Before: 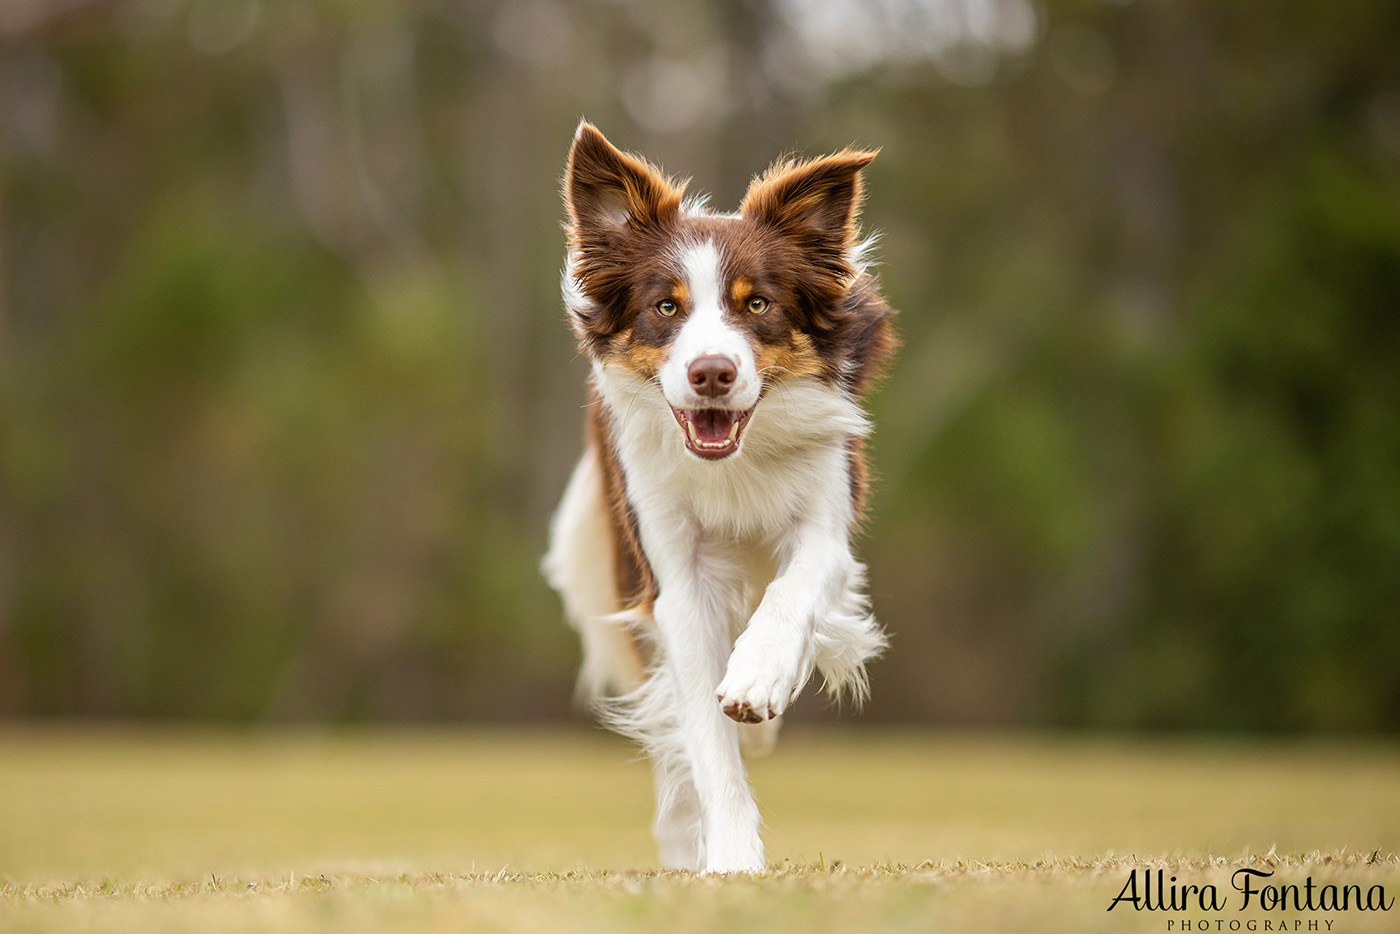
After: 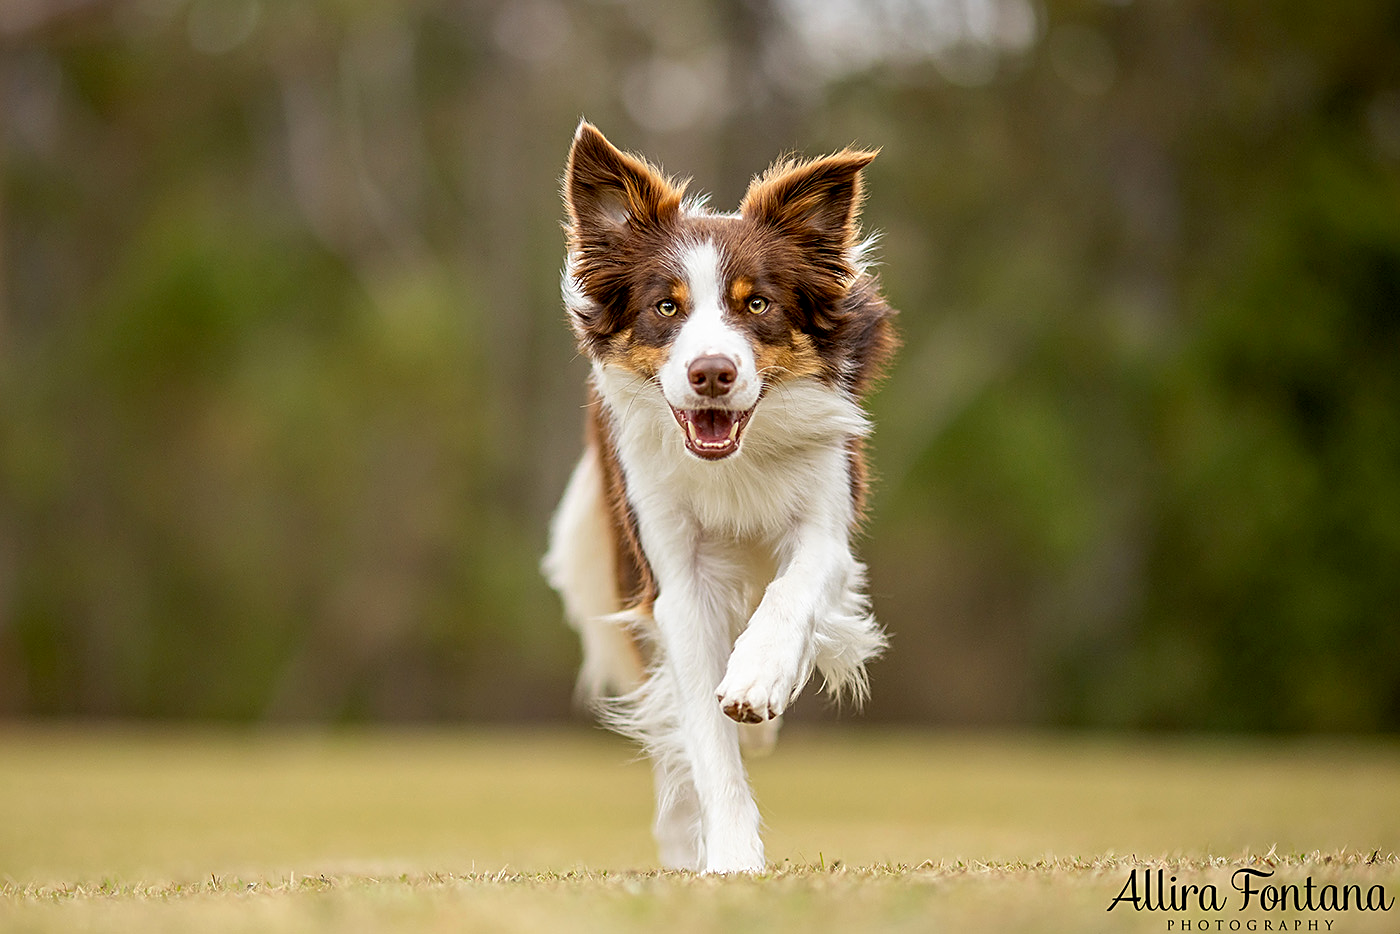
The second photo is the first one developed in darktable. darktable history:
sharpen: on, module defaults
exposure: black level correction 0.006, compensate exposure bias true, compensate highlight preservation false
